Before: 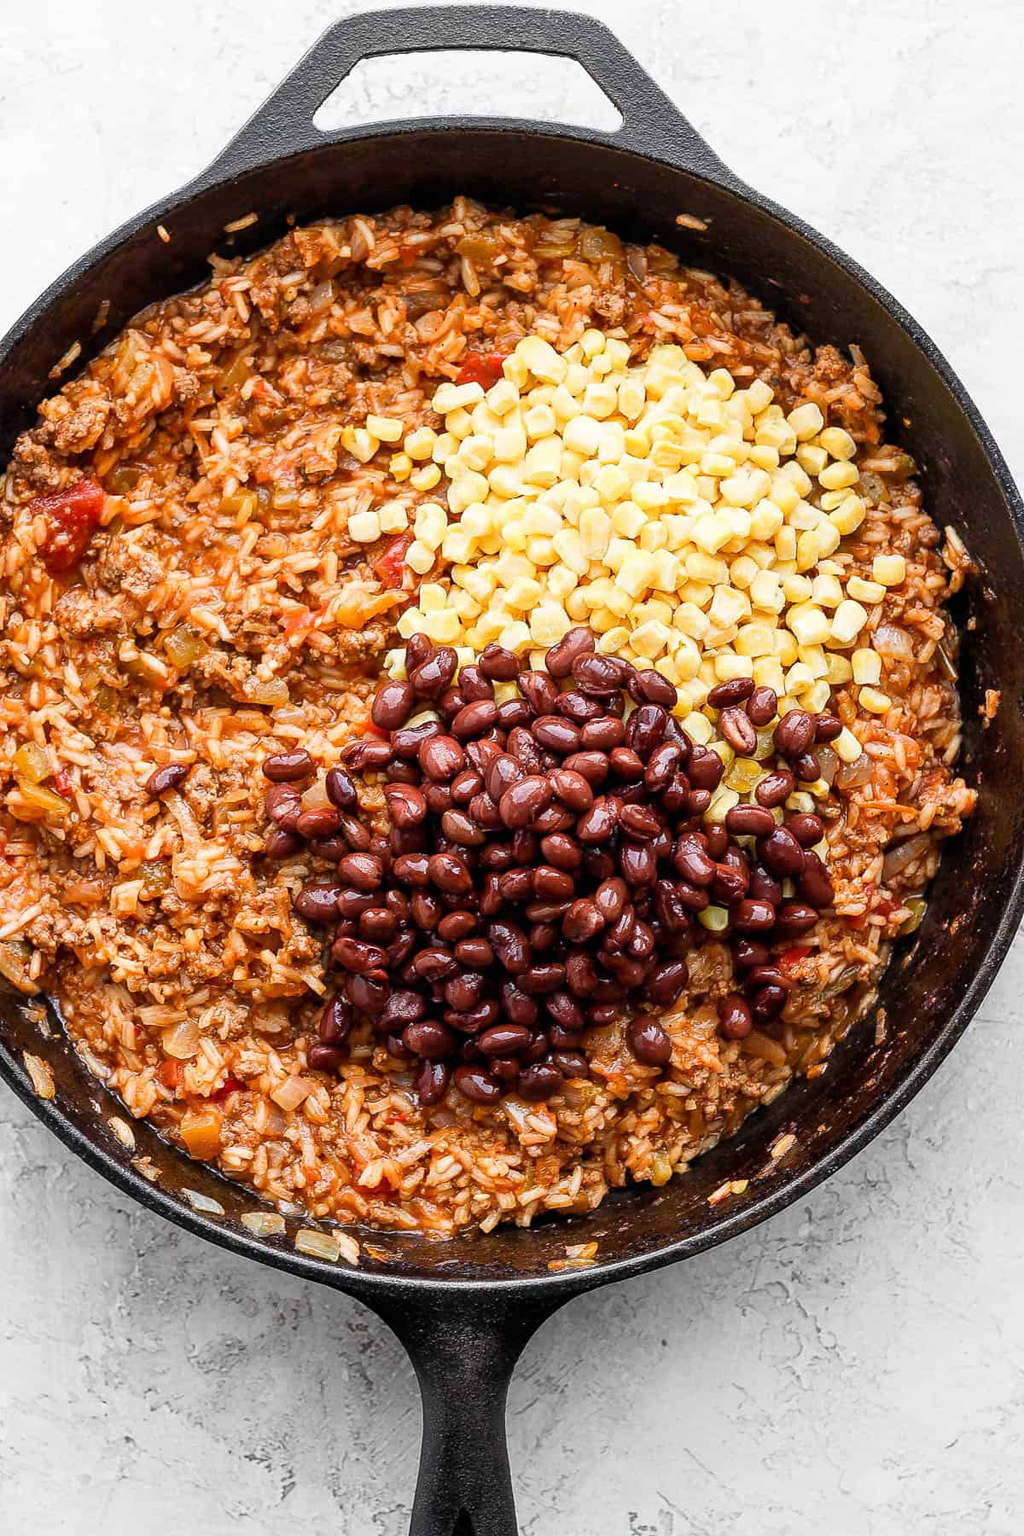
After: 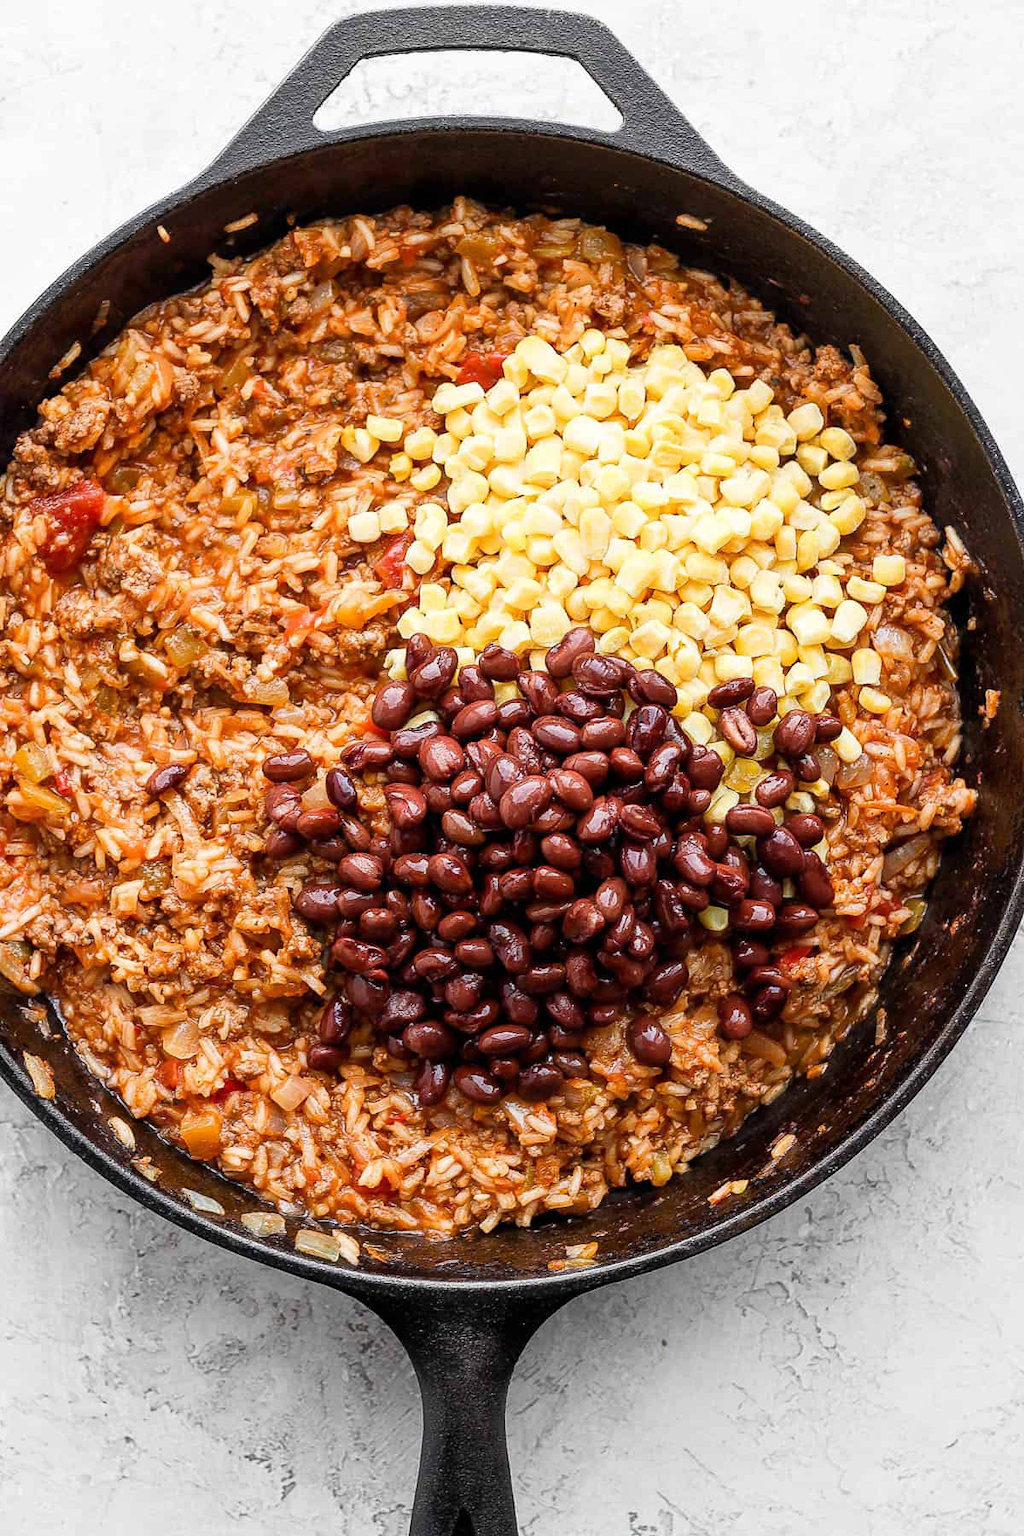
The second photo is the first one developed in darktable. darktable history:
tone equalizer: mask exposure compensation -0.487 EV
